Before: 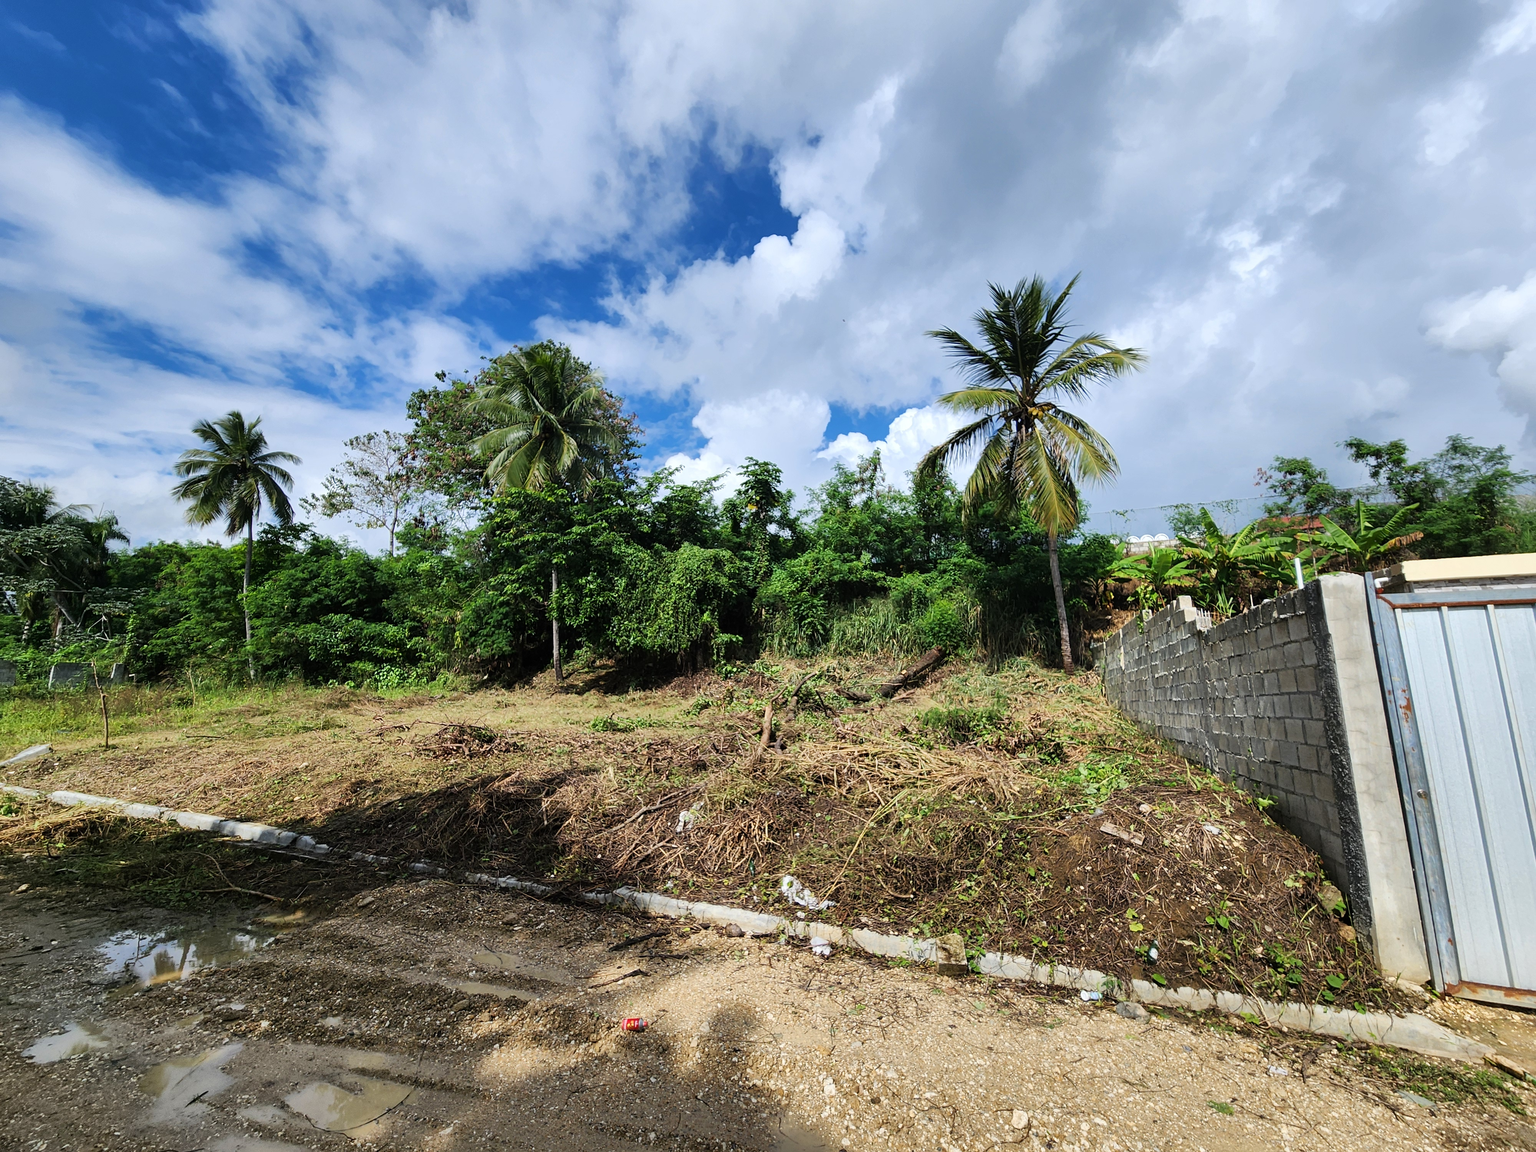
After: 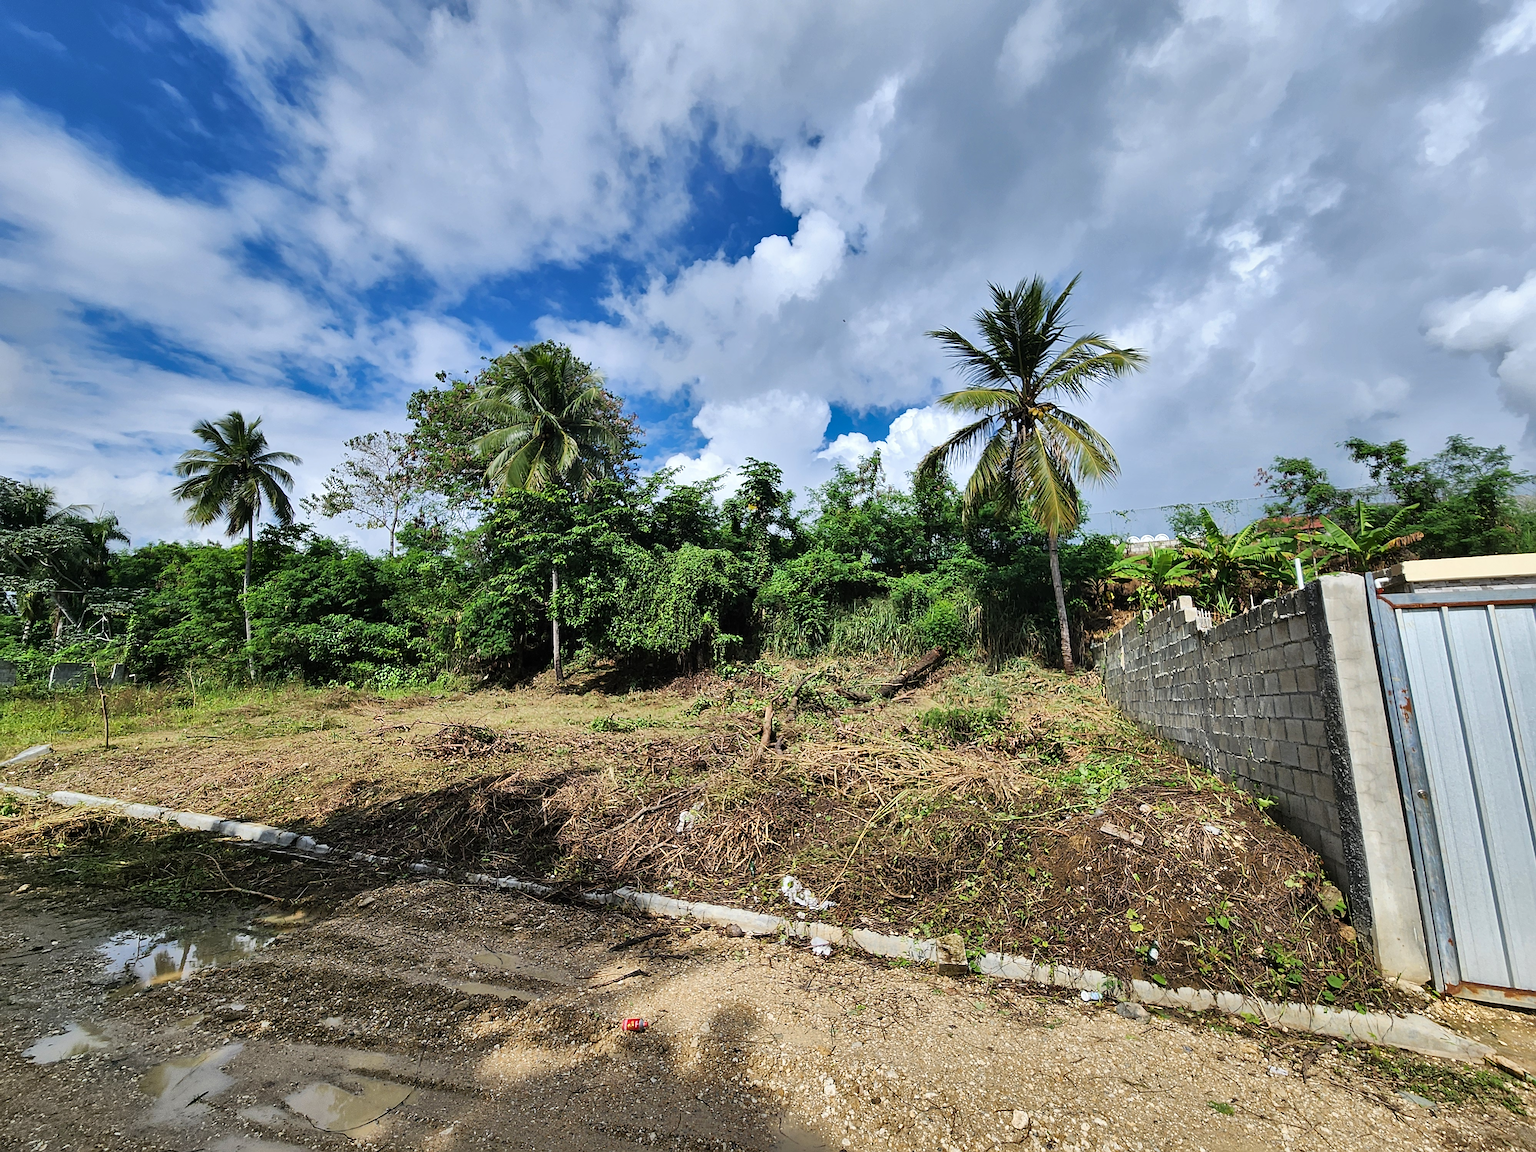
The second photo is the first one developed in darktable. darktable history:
shadows and highlights: shadows color adjustment 97.66%, soften with gaussian
sharpen: on, module defaults
